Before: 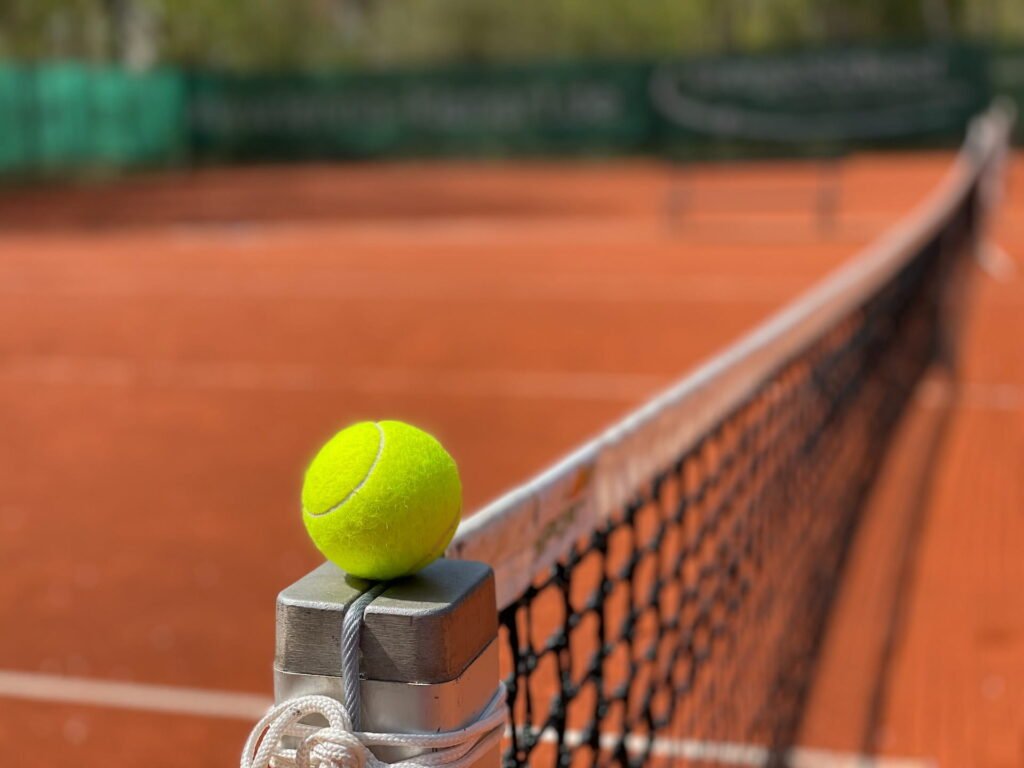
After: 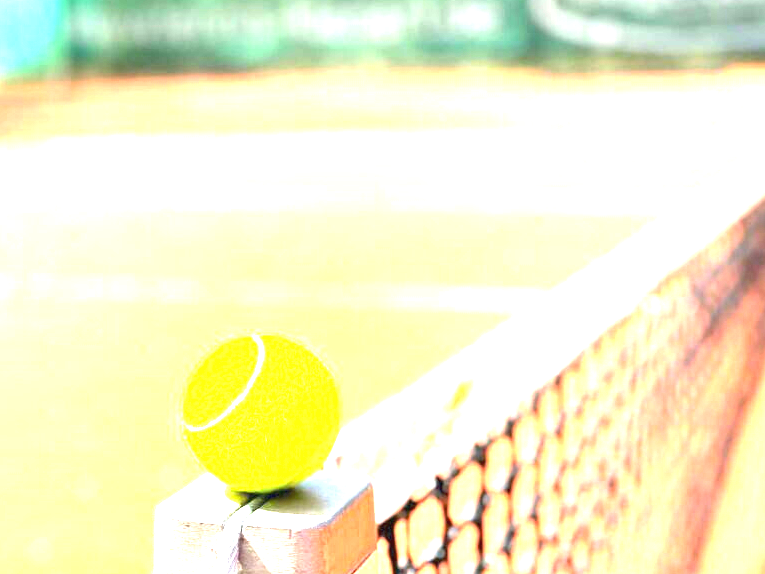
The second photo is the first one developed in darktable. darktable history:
crop and rotate: left 11.831%, top 11.346%, right 13.429%, bottom 13.899%
exposure: black level correction 0, exposure 4 EV, compensate exposure bias true, compensate highlight preservation false
